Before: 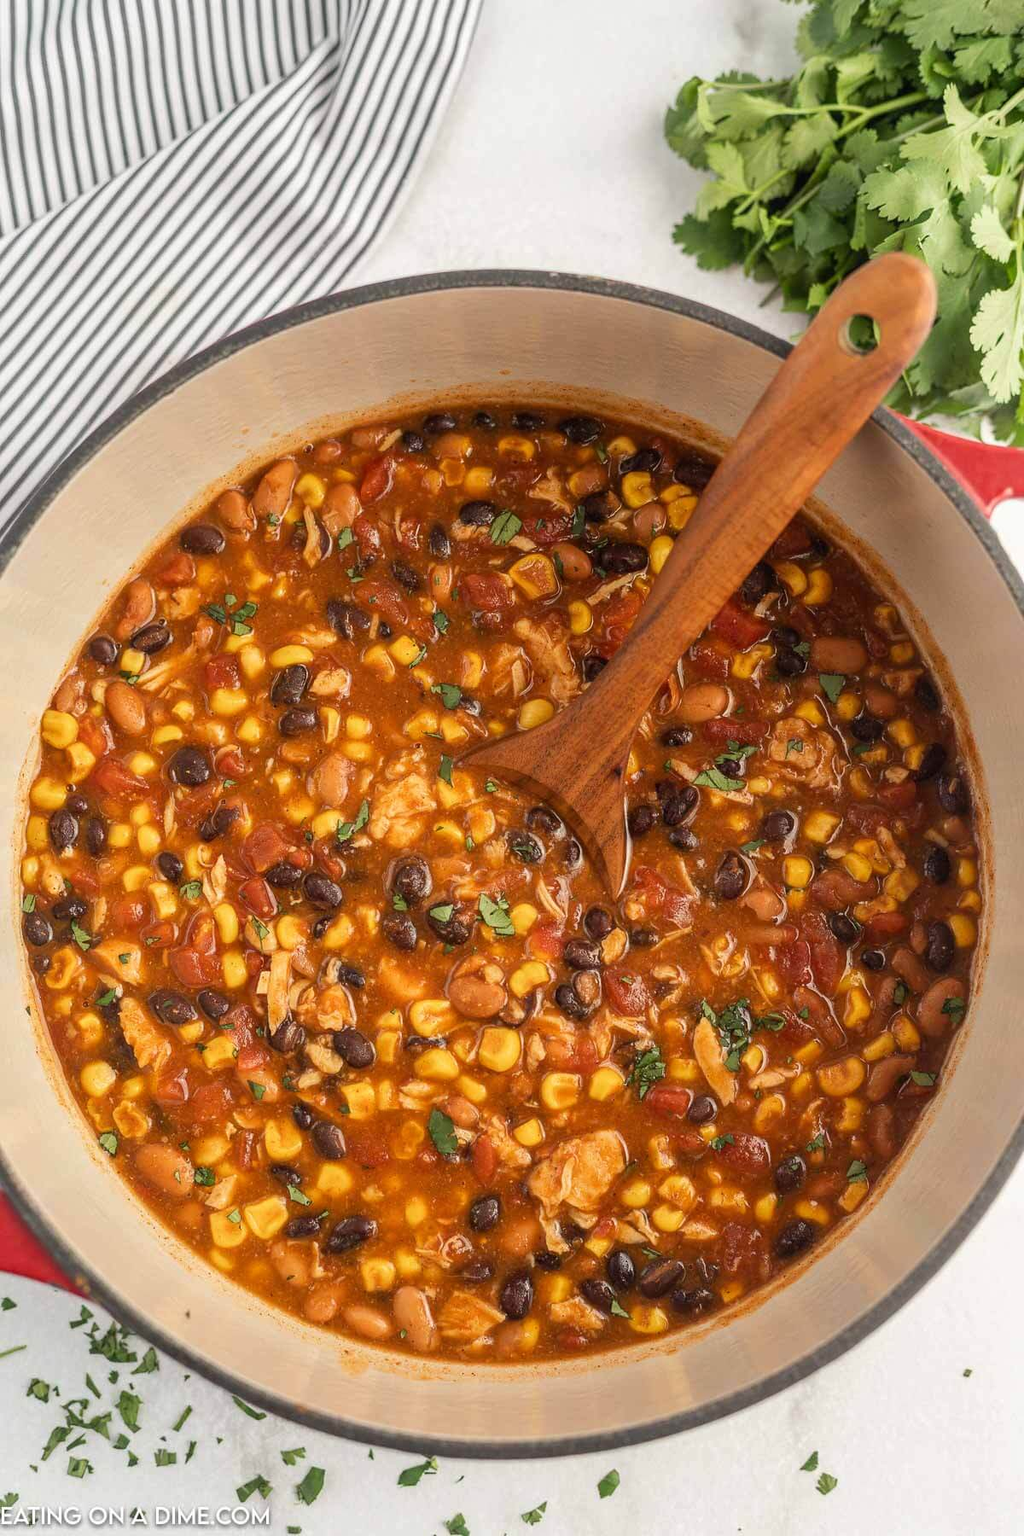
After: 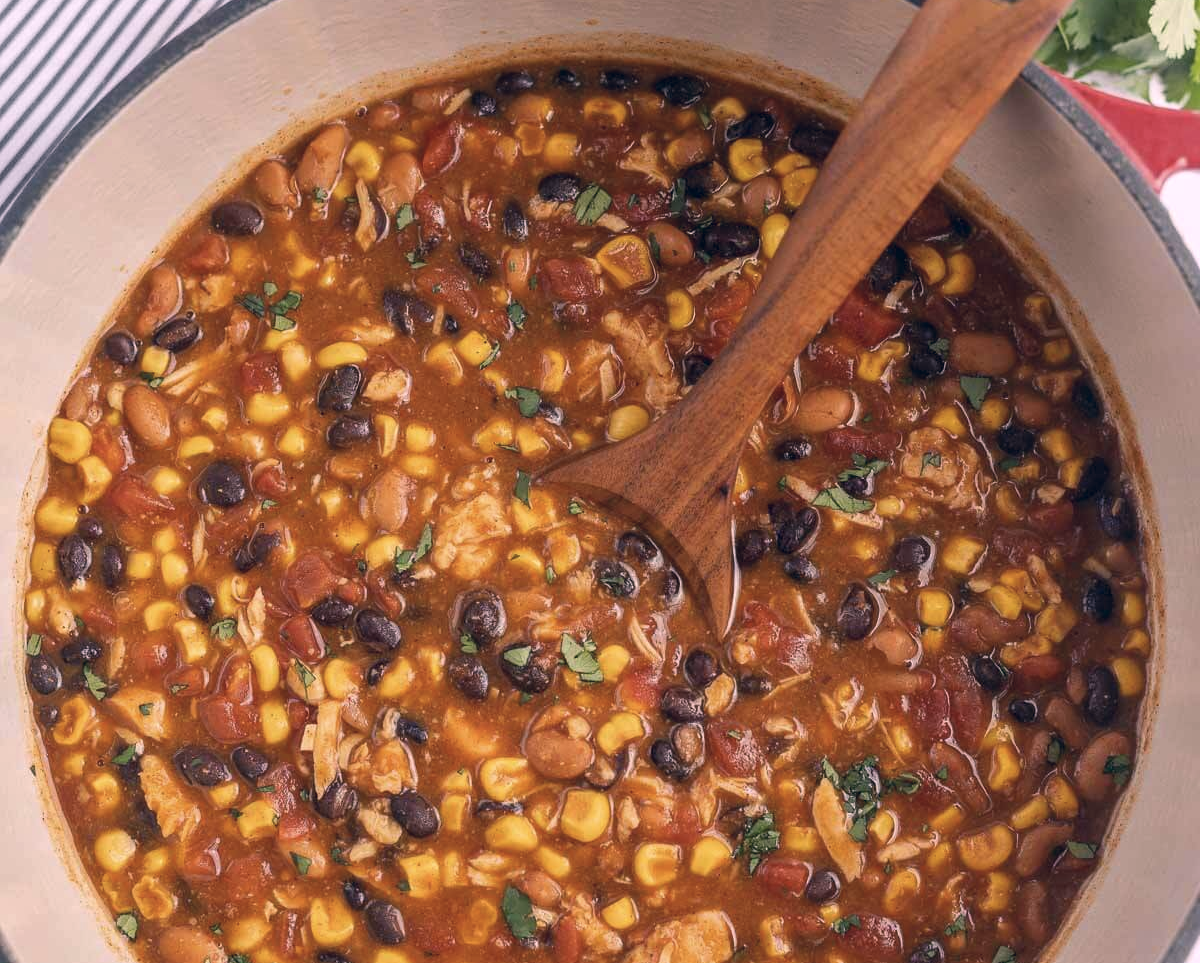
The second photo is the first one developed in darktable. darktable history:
color correction: highlights a* 14.46, highlights b* 5.85, shadows a* -5.53, shadows b* -15.24, saturation 0.85
crop and rotate: top 23.043%, bottom 23.437%
white balance: red 0.924, blue 1.095
